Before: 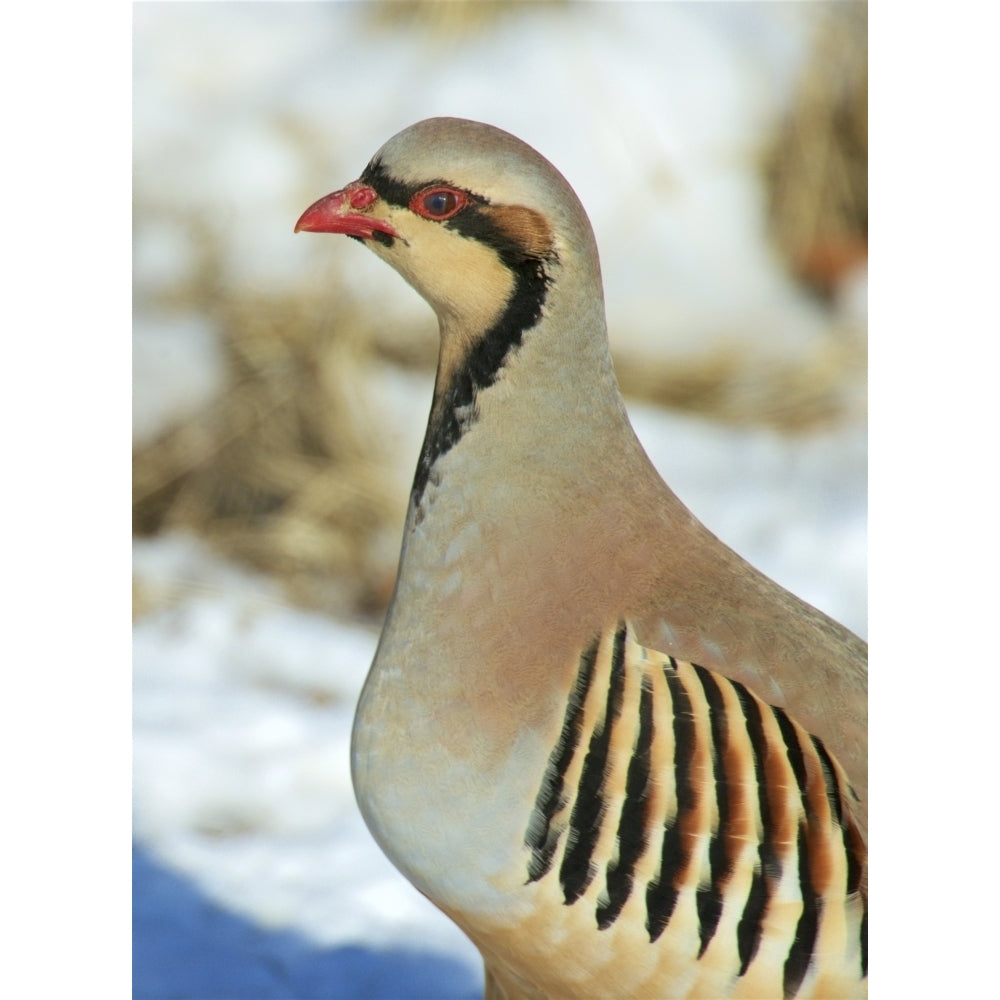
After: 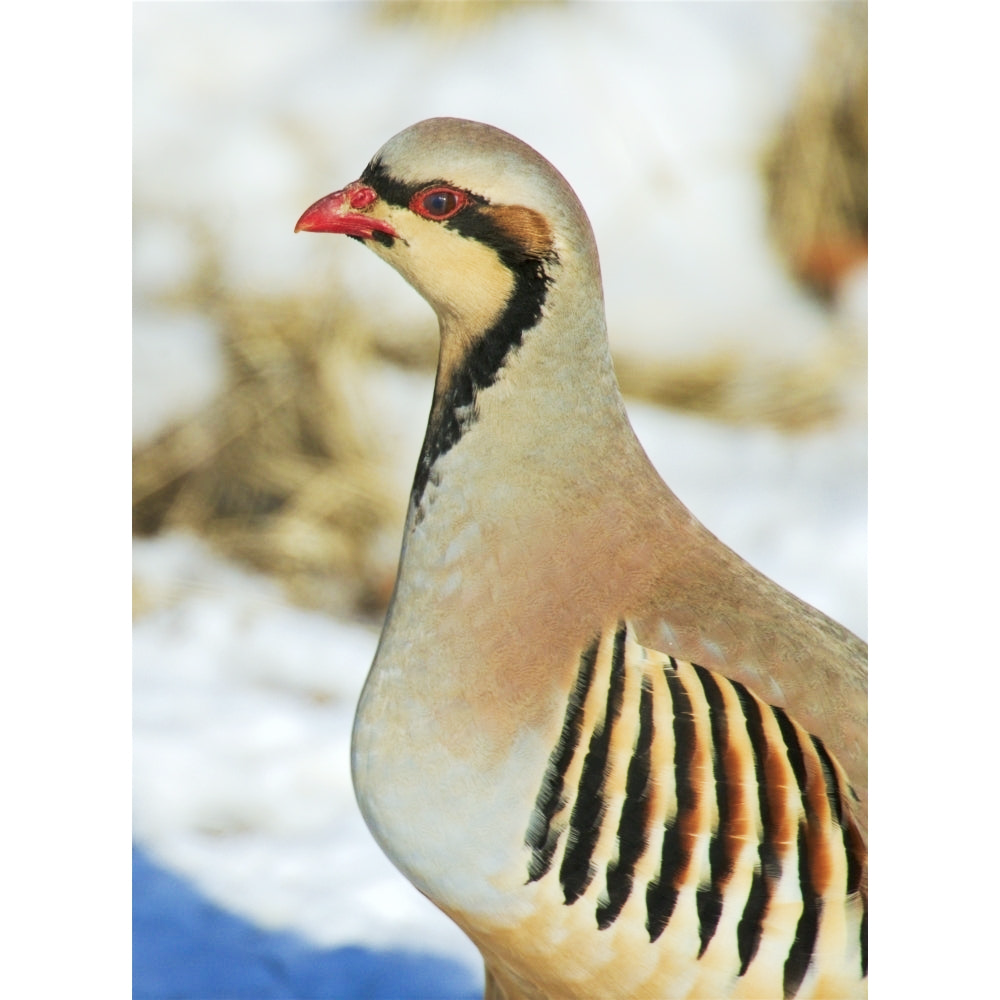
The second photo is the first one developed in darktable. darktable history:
tone curve: curves: ch0 [(0, 0) (0.003, 0.006) (0.011, 0.015) (0.025, 0.032) (0.044, 0.054) (0.069, 0.079) (0.1, 0.111) (0.136, 0.146) (0.177, 0.186) (0.224, 0.229) (0.277, 0.286) (0.335, 0.348) (0.399, 0.426) (0.468, 0.514) (0.543, 0.609) (0.623, 0.706) (0.709, 0.789) (0.801, 0.862) (0.898, 0.926) (1, 1)], preserve colors none
